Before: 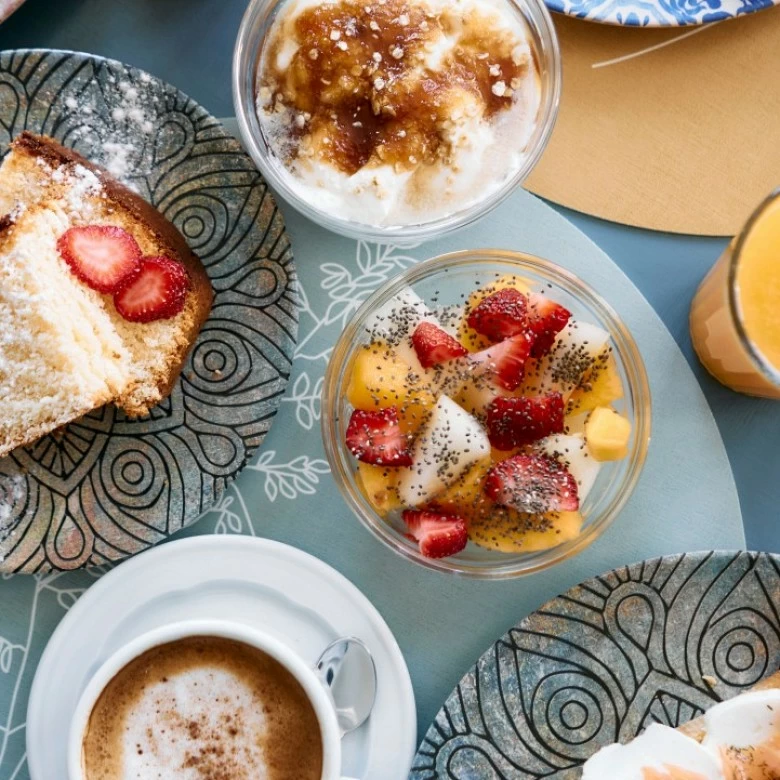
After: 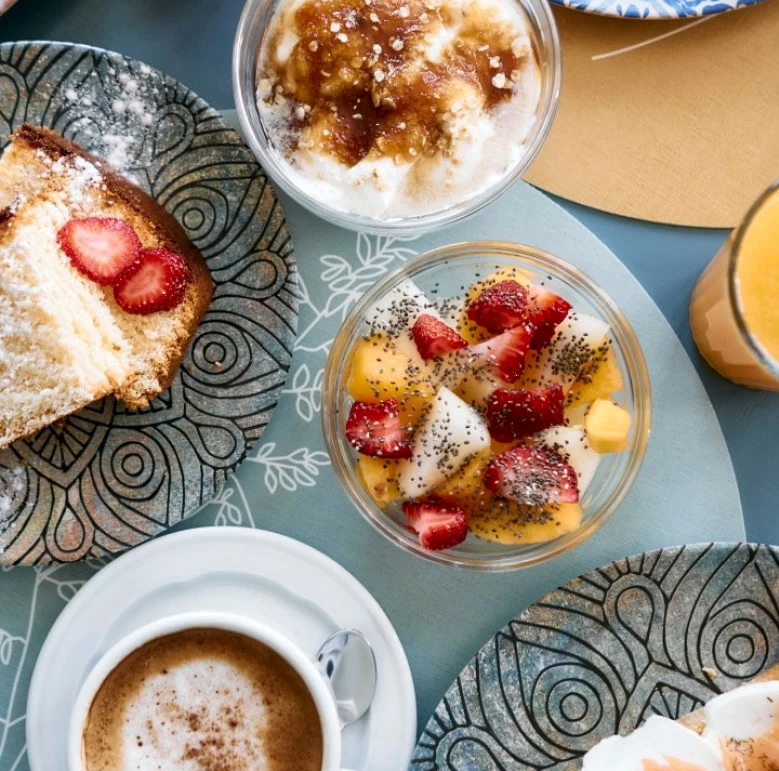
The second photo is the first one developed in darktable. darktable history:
crop: top 1.049%, right 0.001%
local contrast: mode bilateral grid, contrast 20, coarseness 50, detail 120%, midtone range 0.2
